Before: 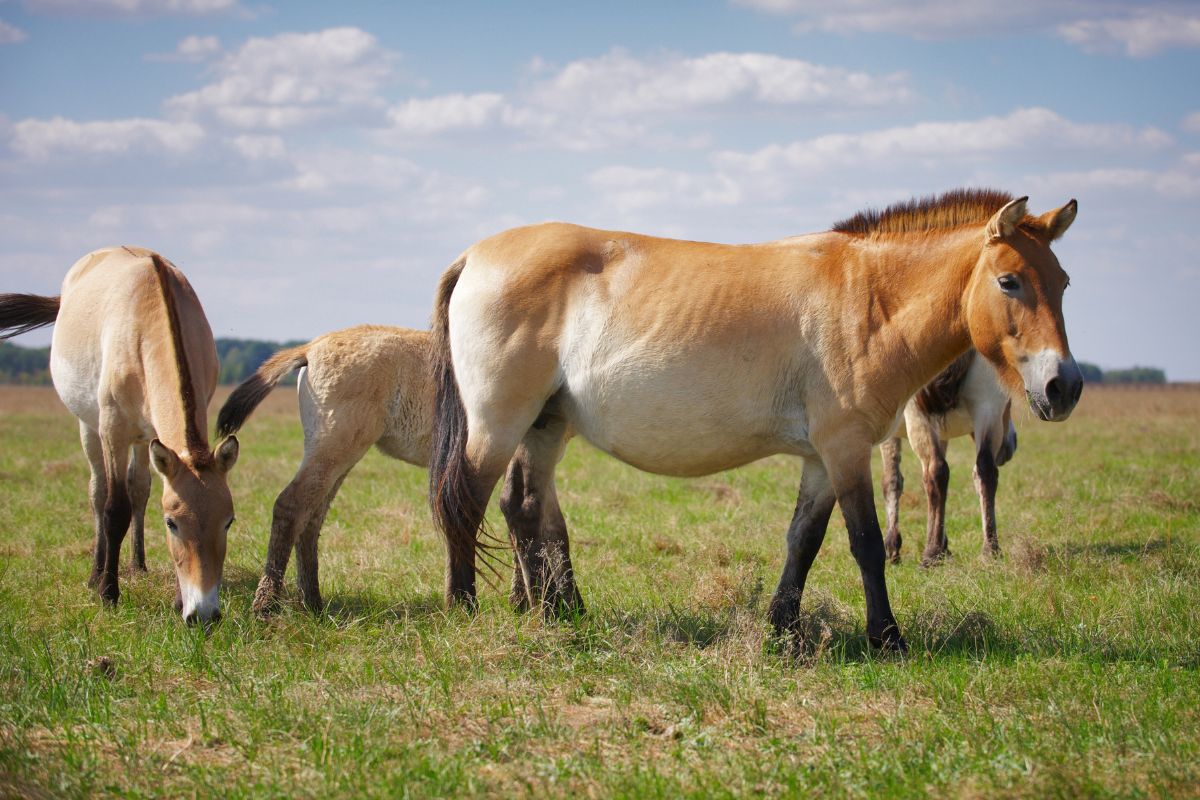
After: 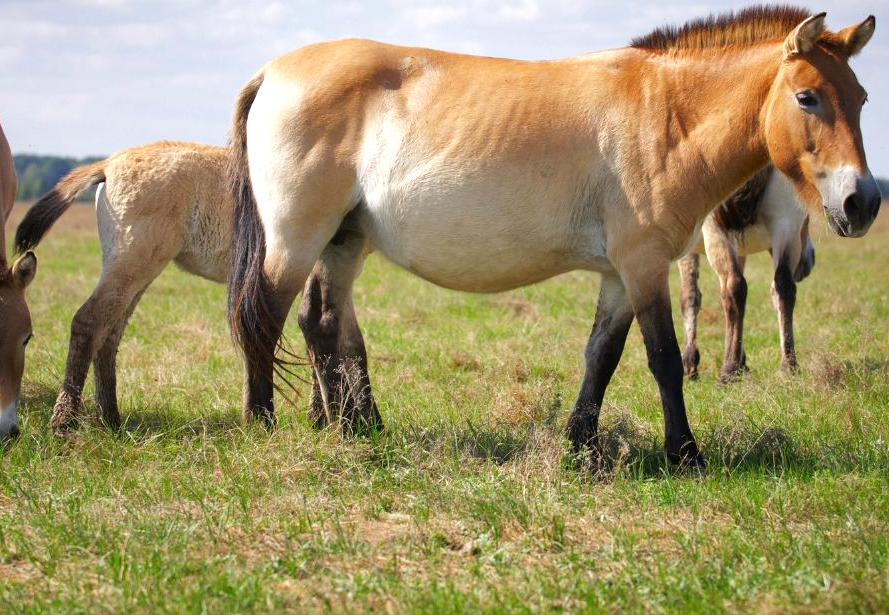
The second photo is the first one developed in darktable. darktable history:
crop: left 16.845%, top 23.073%, right 8.997%
tone equalizer: -8 EV -0.398 EV, -7 EV -0.364 EV, -6 EV -0.37 EV, -5 EV -0.245 EV, -3 EV 0.255 EV, -2 EV 0.343 EV, -1 EV 0.391 EV, +0 EV 0.423 EV, mask exposure compensation -0.511 EV
